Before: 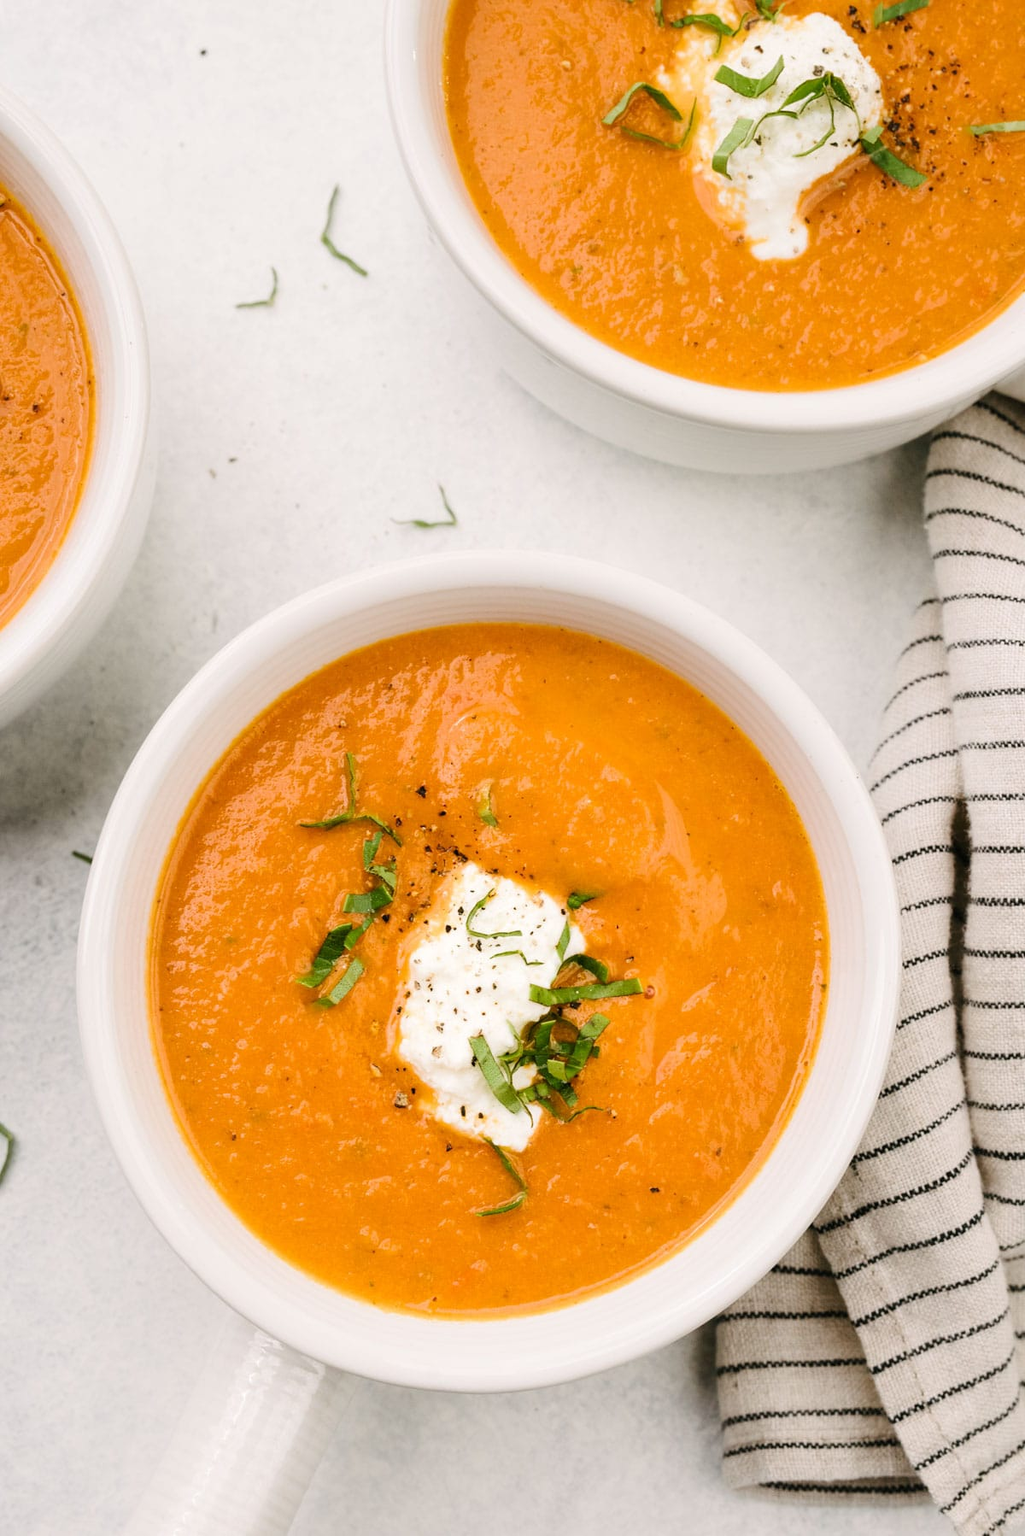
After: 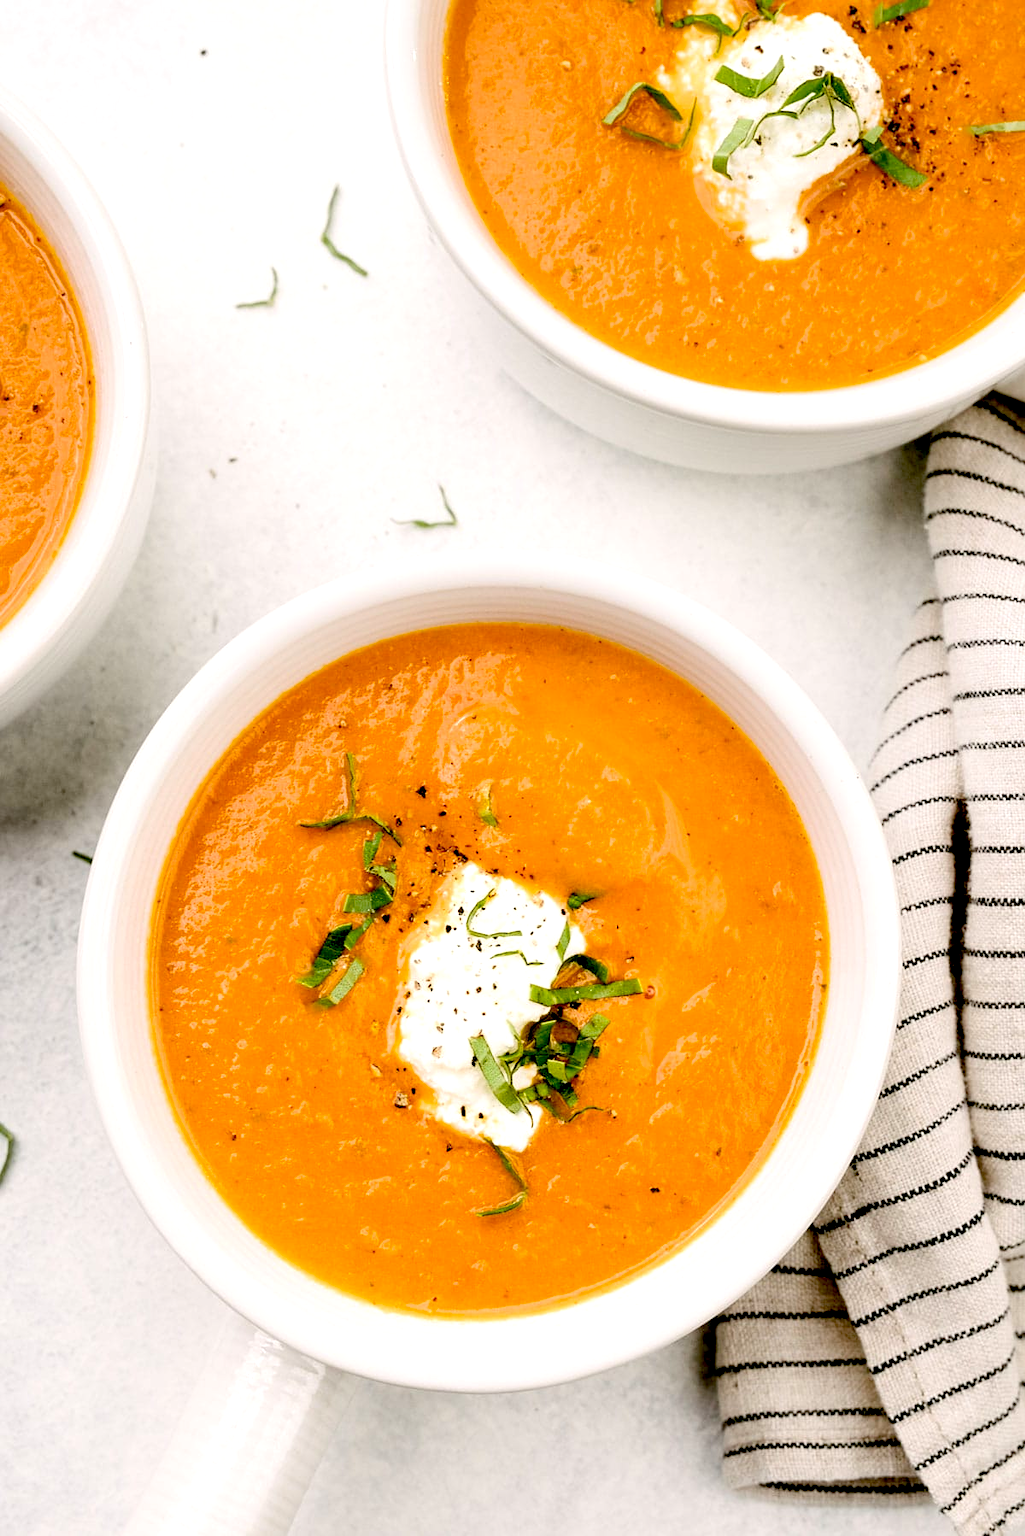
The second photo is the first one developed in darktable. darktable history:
sharpen: amount 0.2
exposure: black level correction 0.031, exposure 0.304 EV, compensate highlight preservation false
